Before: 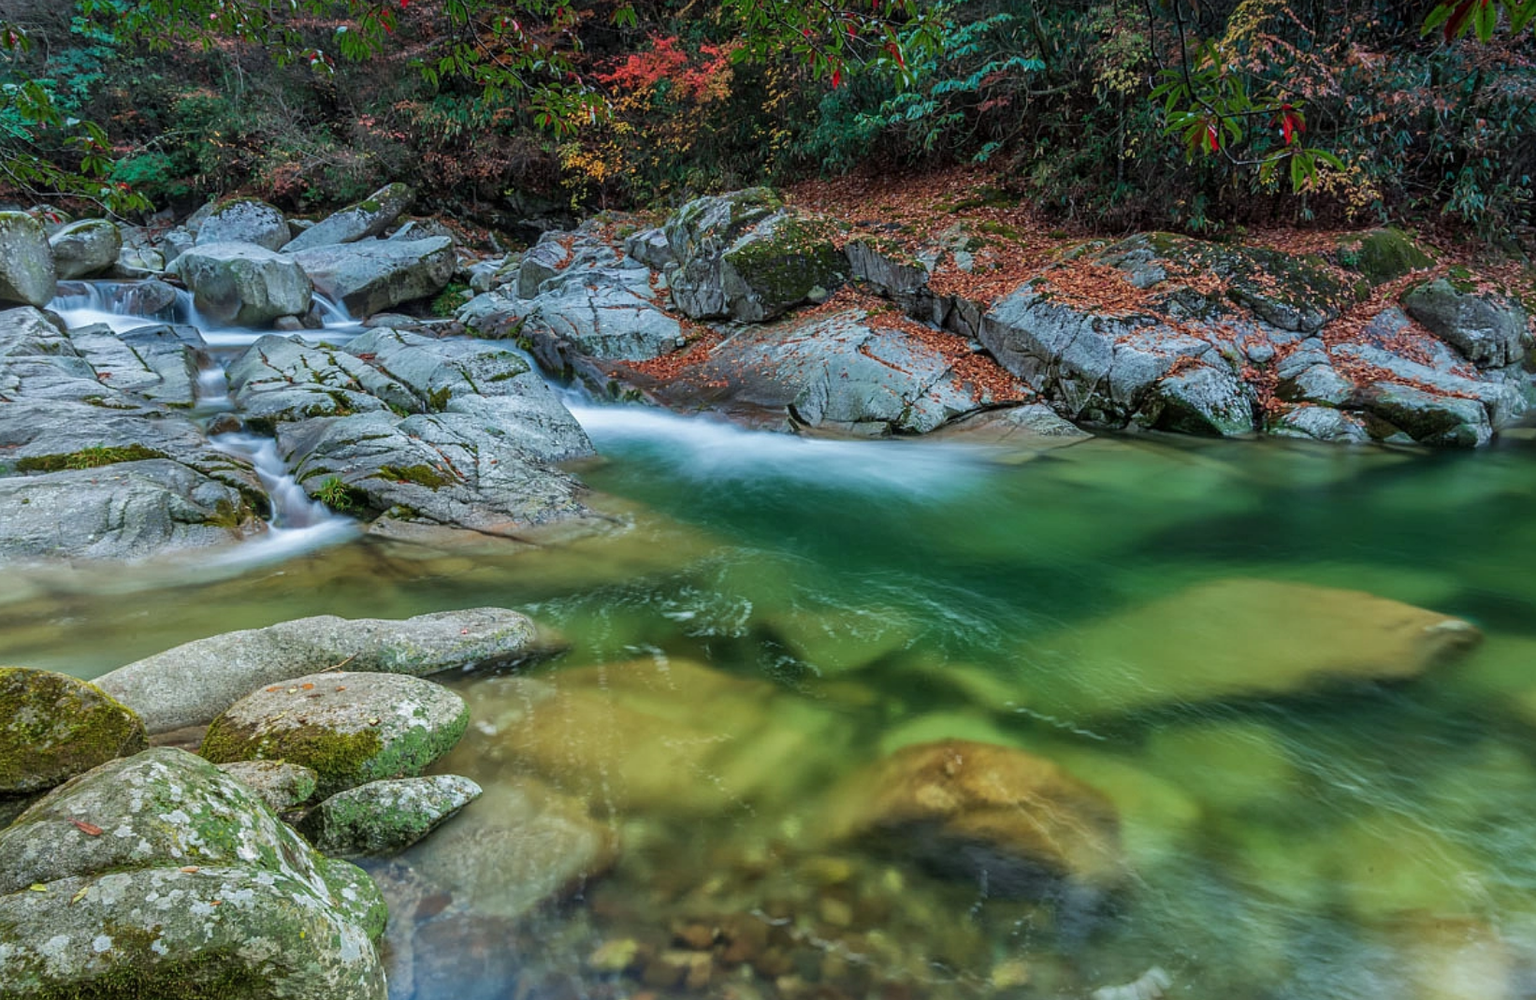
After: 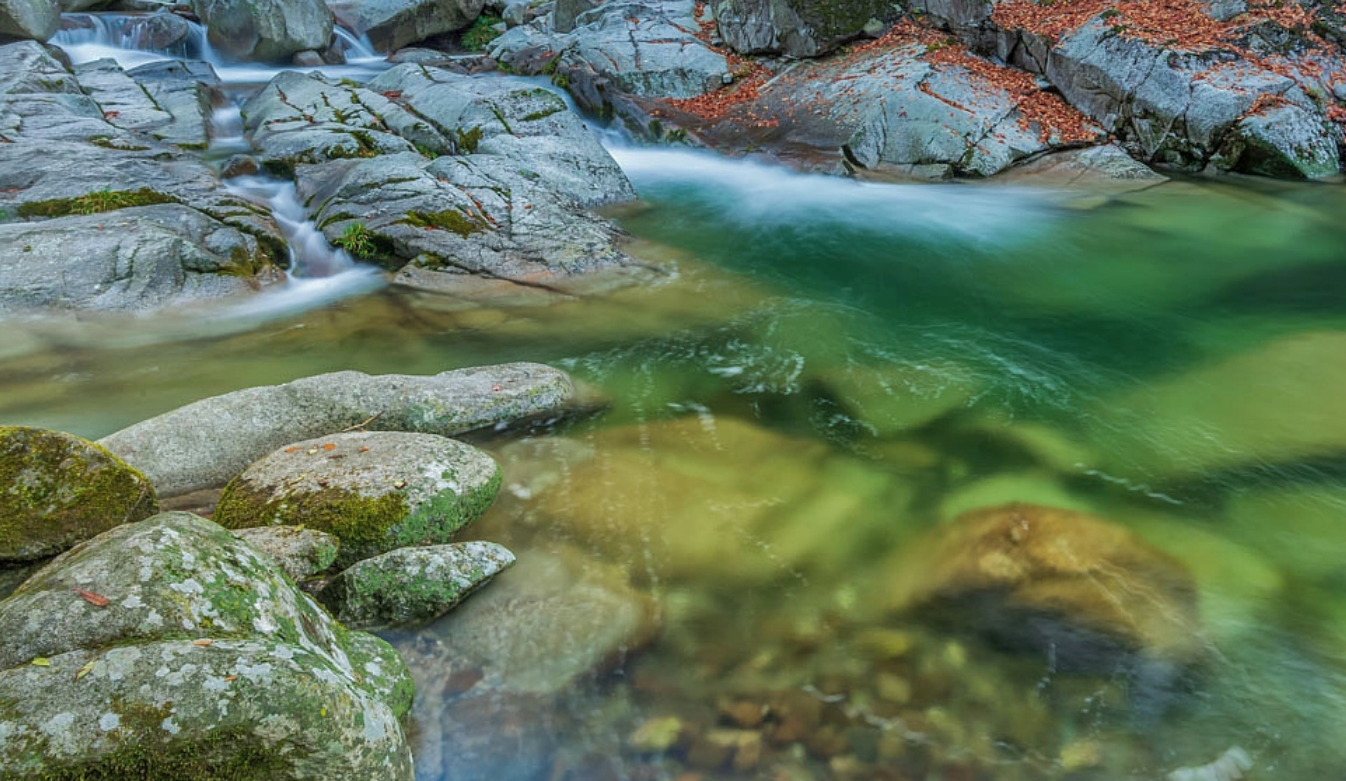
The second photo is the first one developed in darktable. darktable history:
crop: top 26.857%, right 17.967%
color correction: highlights a* -0.312, highlights b* -0.128
shadows and highlights: on, module defaults
